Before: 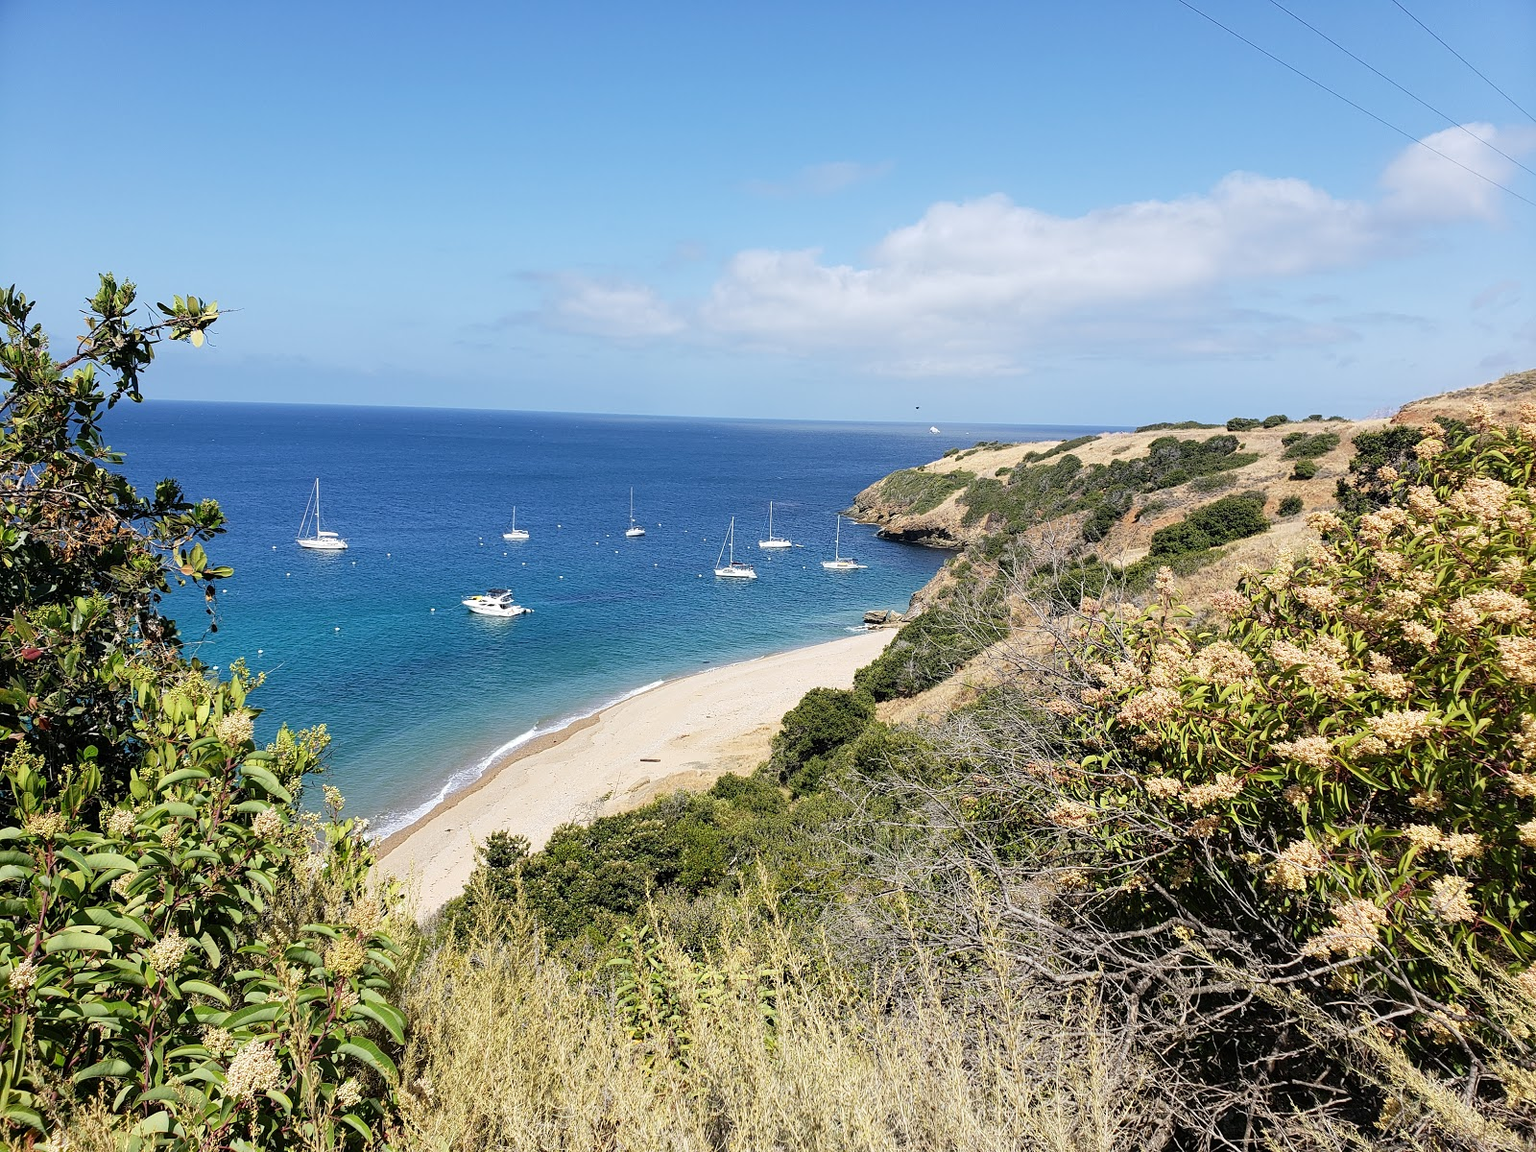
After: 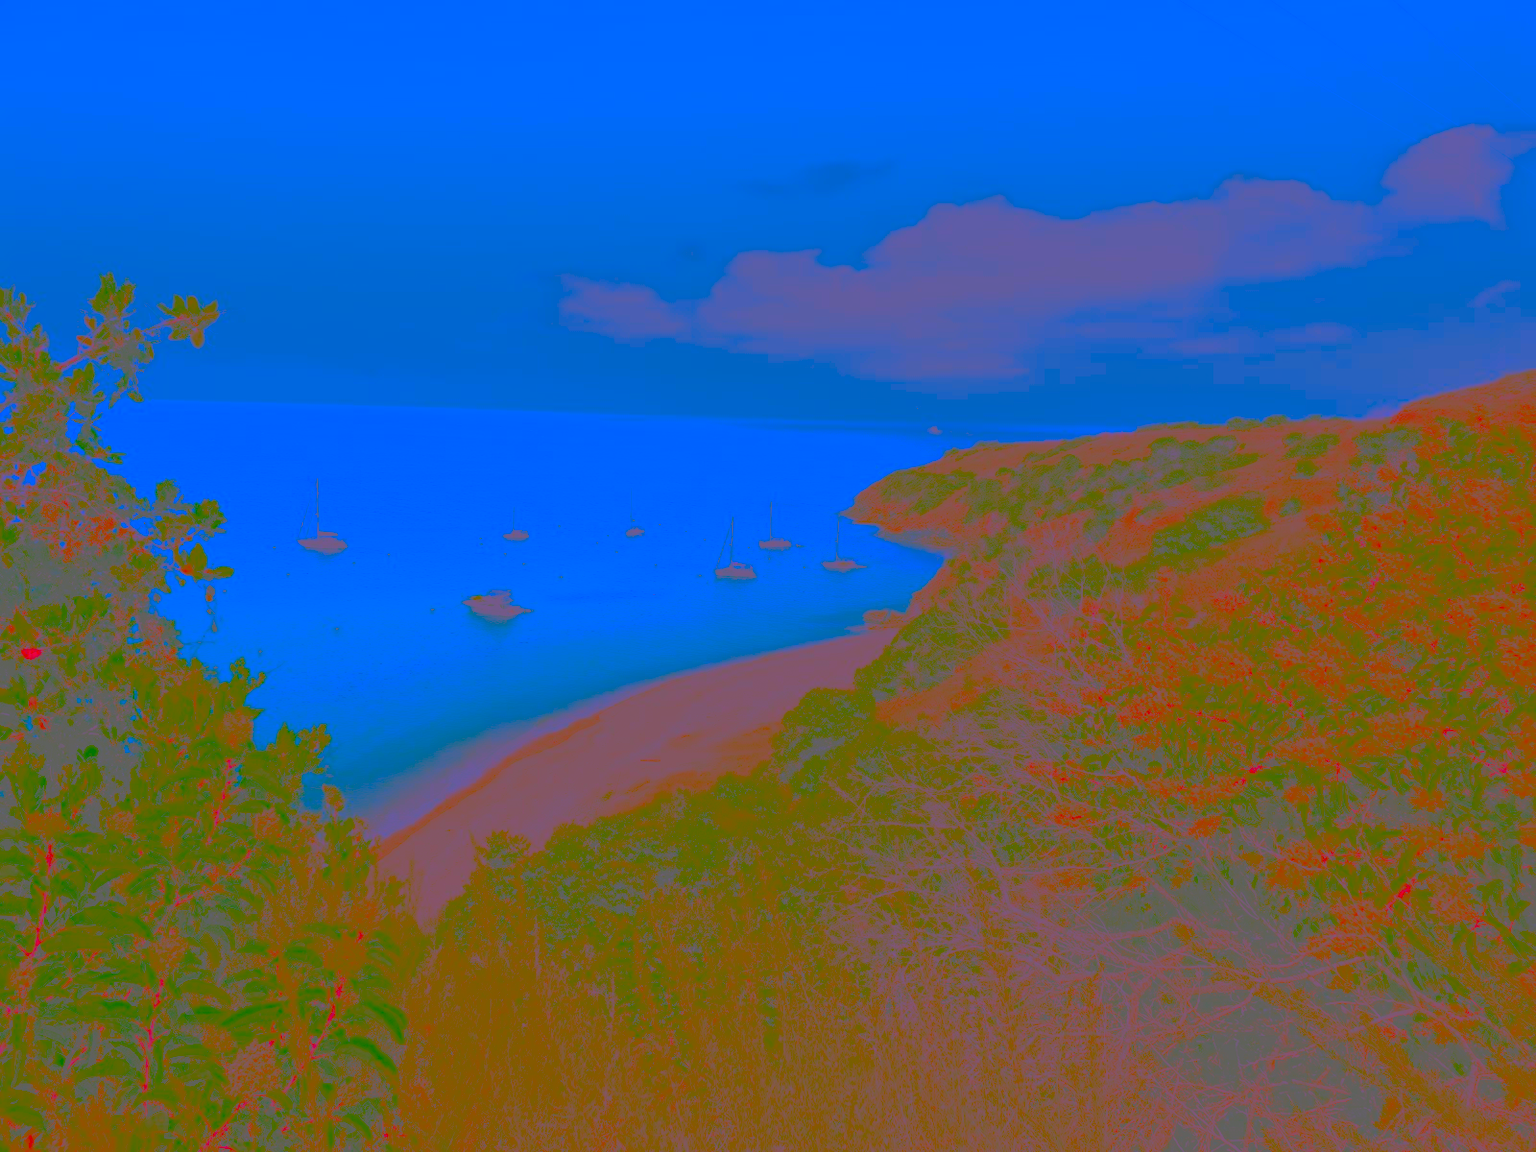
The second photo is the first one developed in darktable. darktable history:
white balance: red 1.066, blue 1.119
contrast brightness saturation: contrast -0.99, brightness -0.17, saturation 0.75
shadows and highlights: radius 171.16, shadows 27, white point adjustment 3.13, highlights -67.95, soften with gaussian
color balance rgb: perceptual saturation grading › global saturation 35%, perceptual saturation grading › highlights -25%, perceptual saturation grading › shadows 50%
